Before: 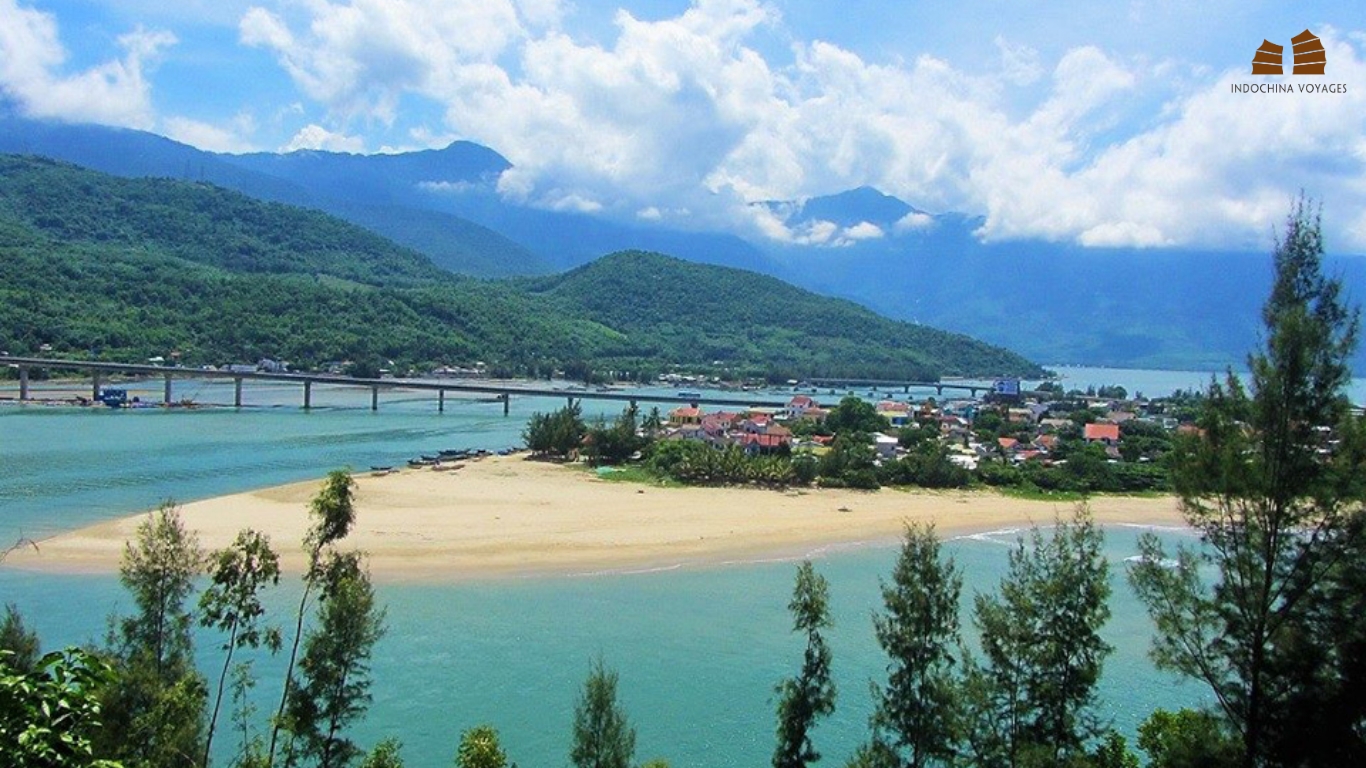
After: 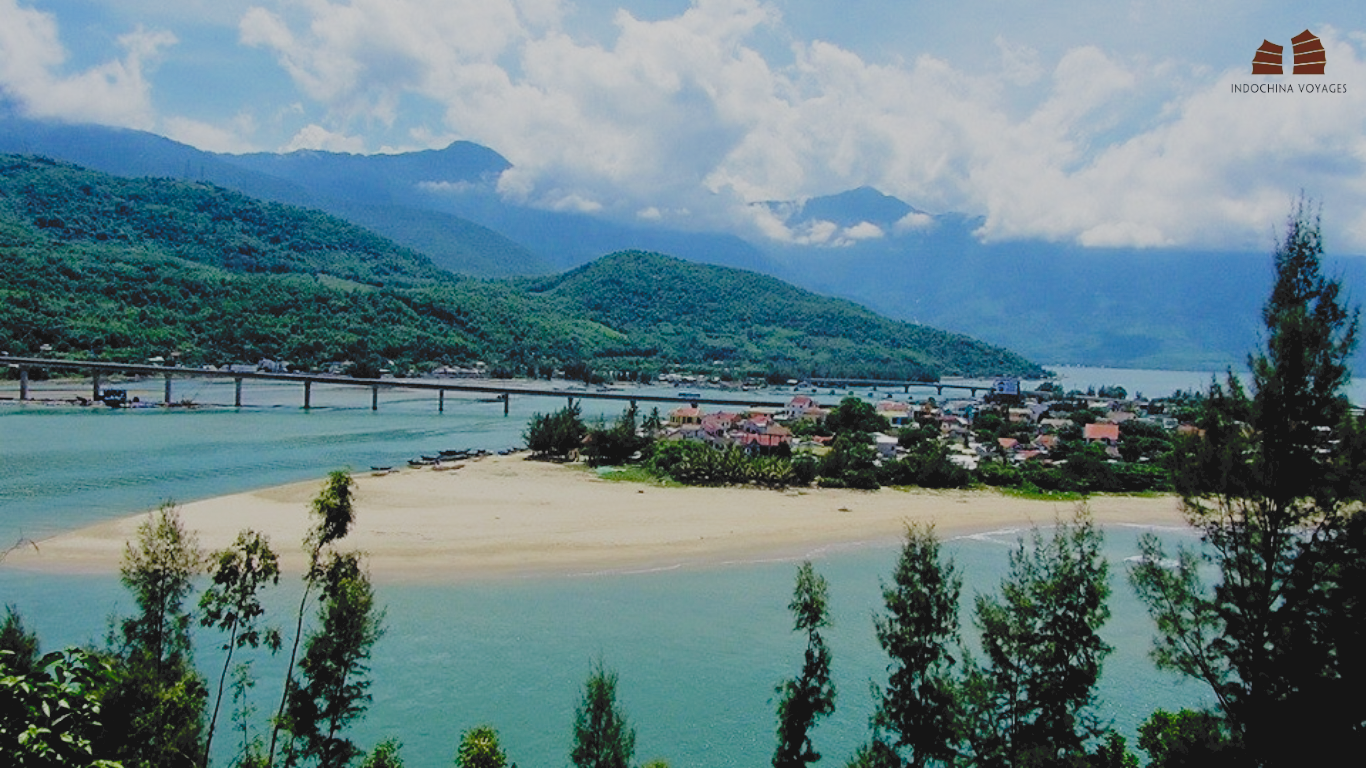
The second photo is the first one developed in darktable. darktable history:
filmic rgb: black relative exposure -2.85 EV, white relative exposure 4.56 EV, hardness 1.77, contrast 1.25, preserve chrominance no, color science v5 (2021)
tone curve: curves: ch0 [(0, 0) (0.003, 0.126) (0.011, 0.129) (0.025, 0.133) (0.044, 0.143) (0.069, 0.155) (0.1, 0.17) (0.136, 0.189) (0.177, 0.217) (0.224, 0.25) (0.277, 0.293) (0.335, 0.346) (0.399, 0.398) (0.468, 0.456) (0.543, 0.517) (0.623, 0.583) (0.709, 0.659) (0.801, 0.756) (0.898, 0.856) (1, 1)], preserve colors none
